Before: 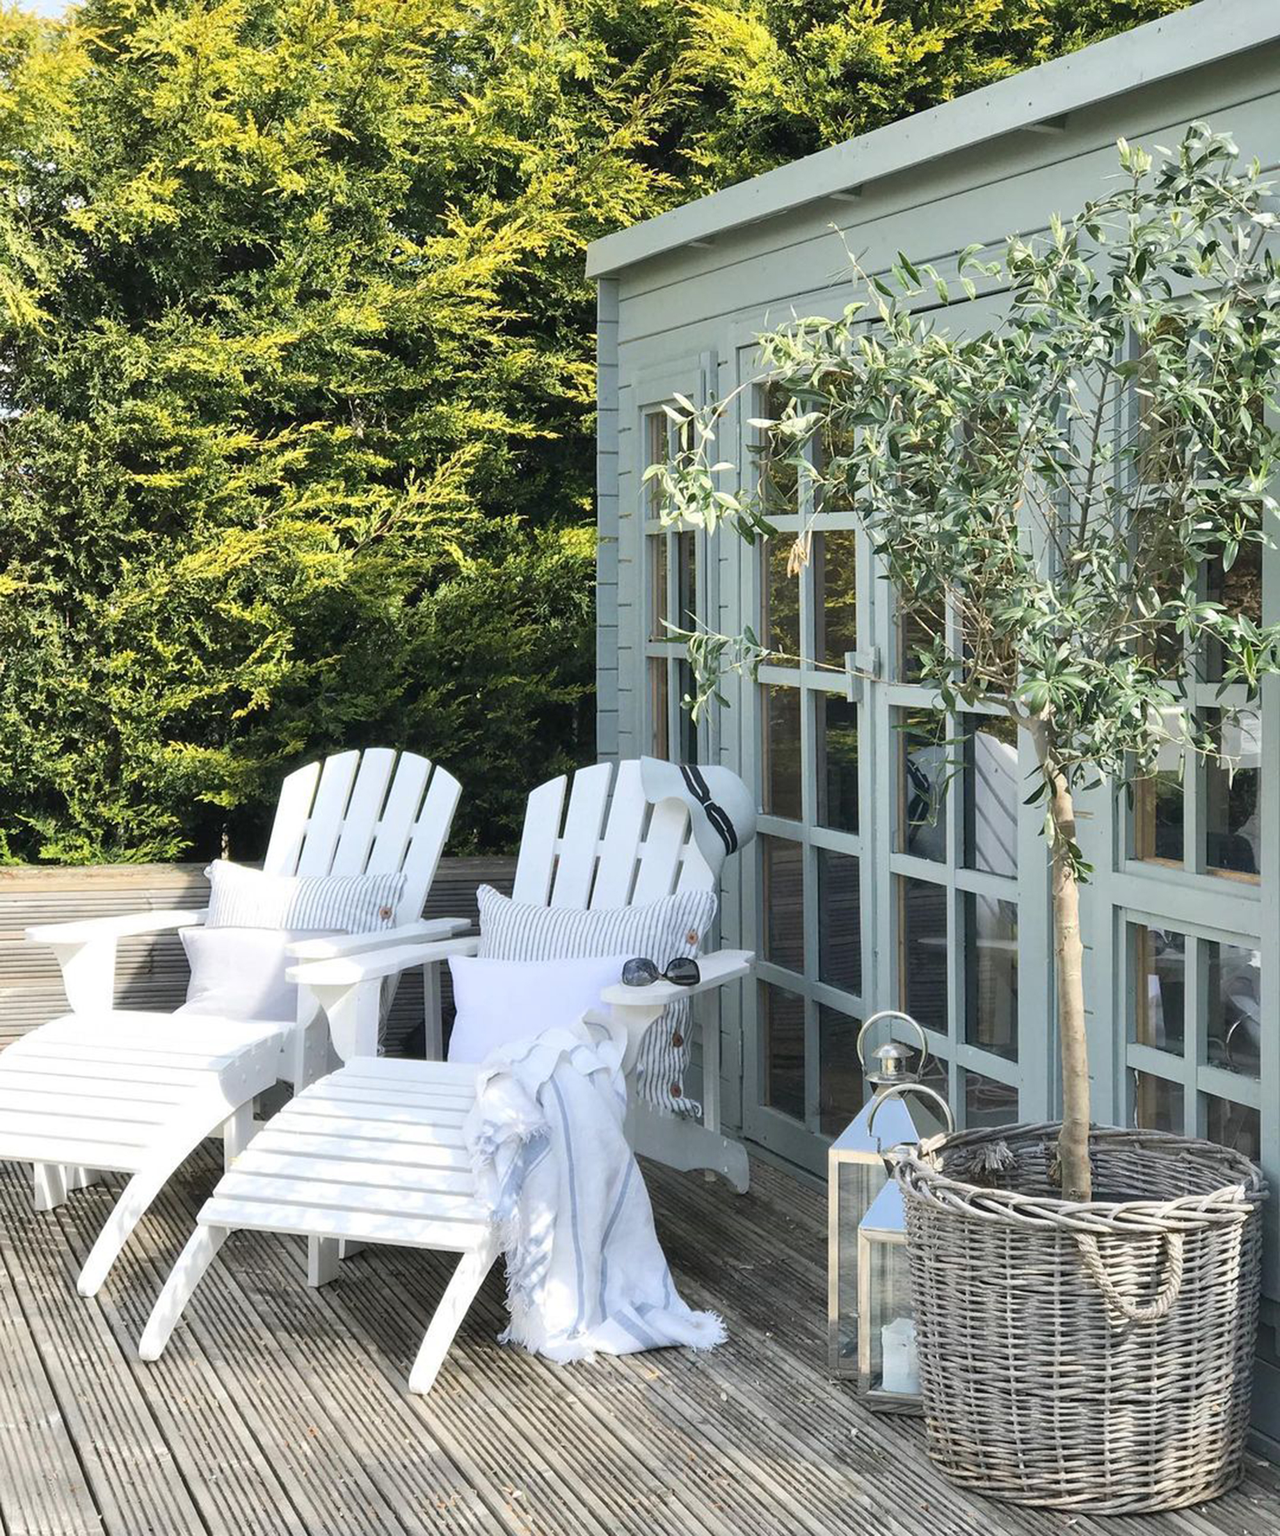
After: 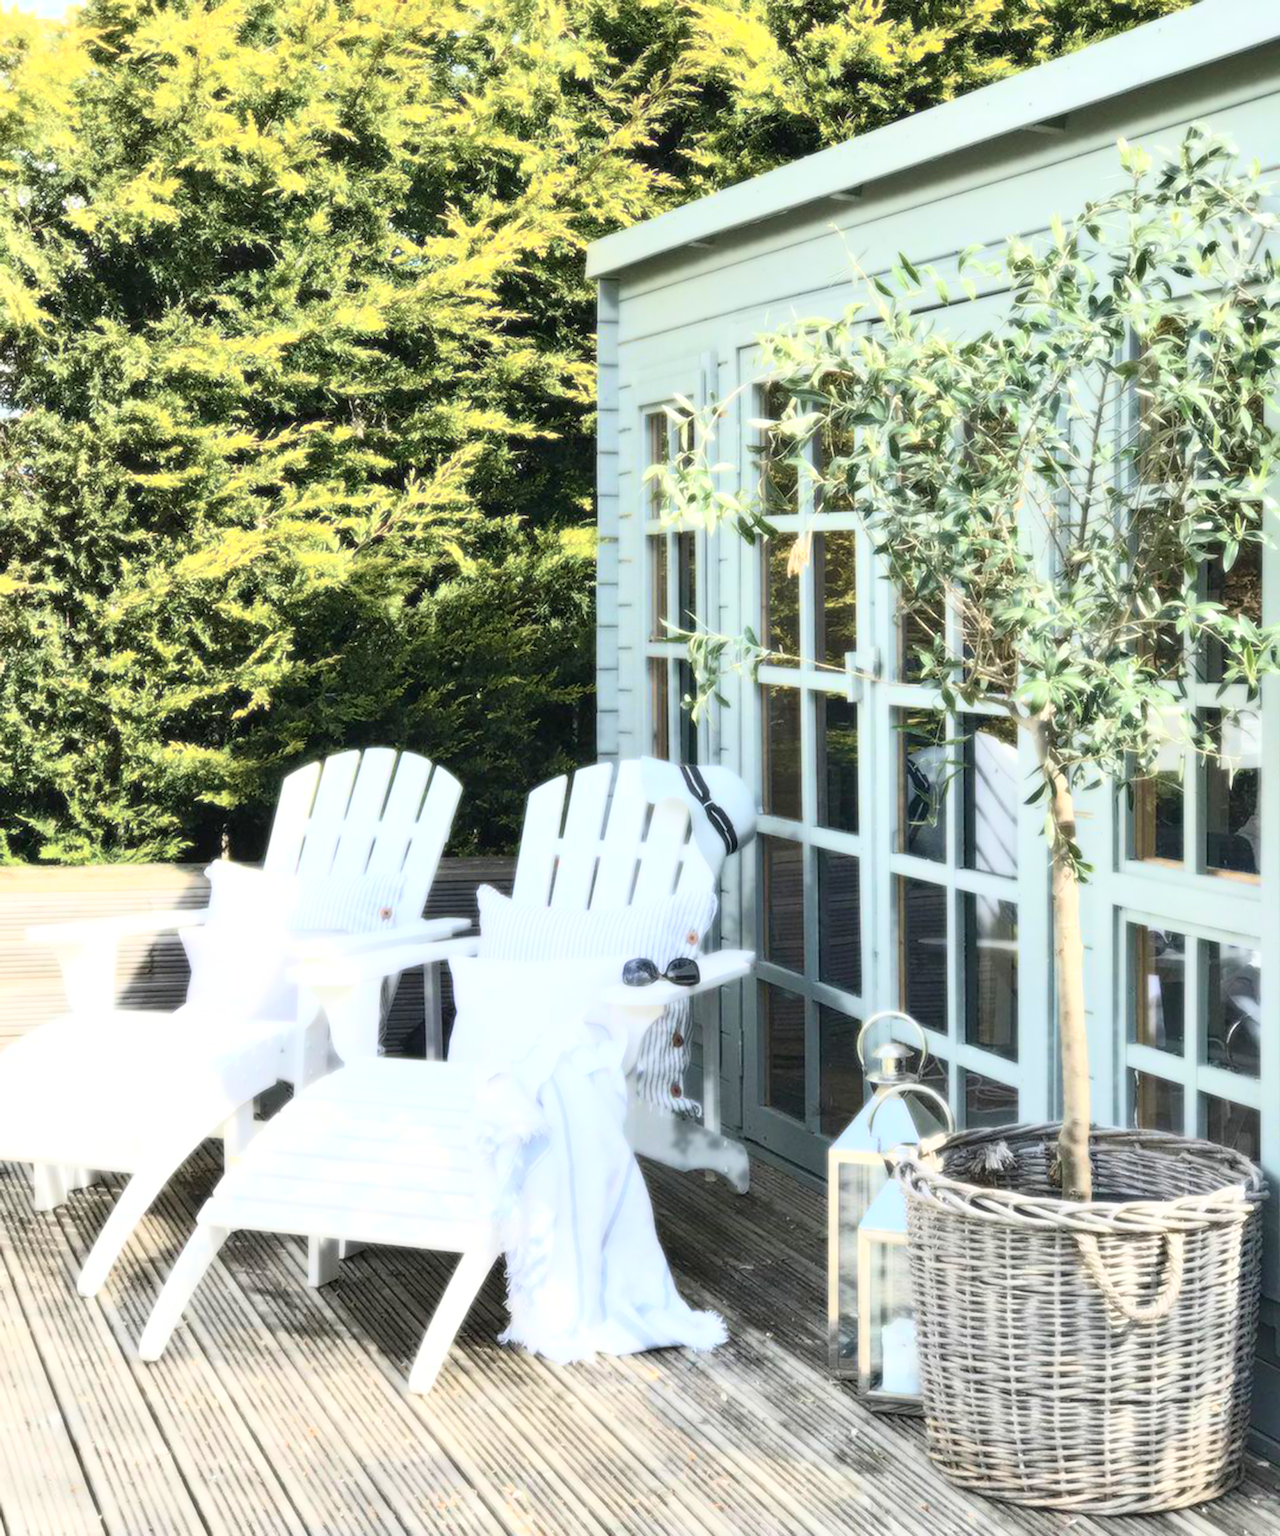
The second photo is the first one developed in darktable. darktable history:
velvia: on, module defaults
bloom: size 0%, threshold 54.82%, strength 8.31%
